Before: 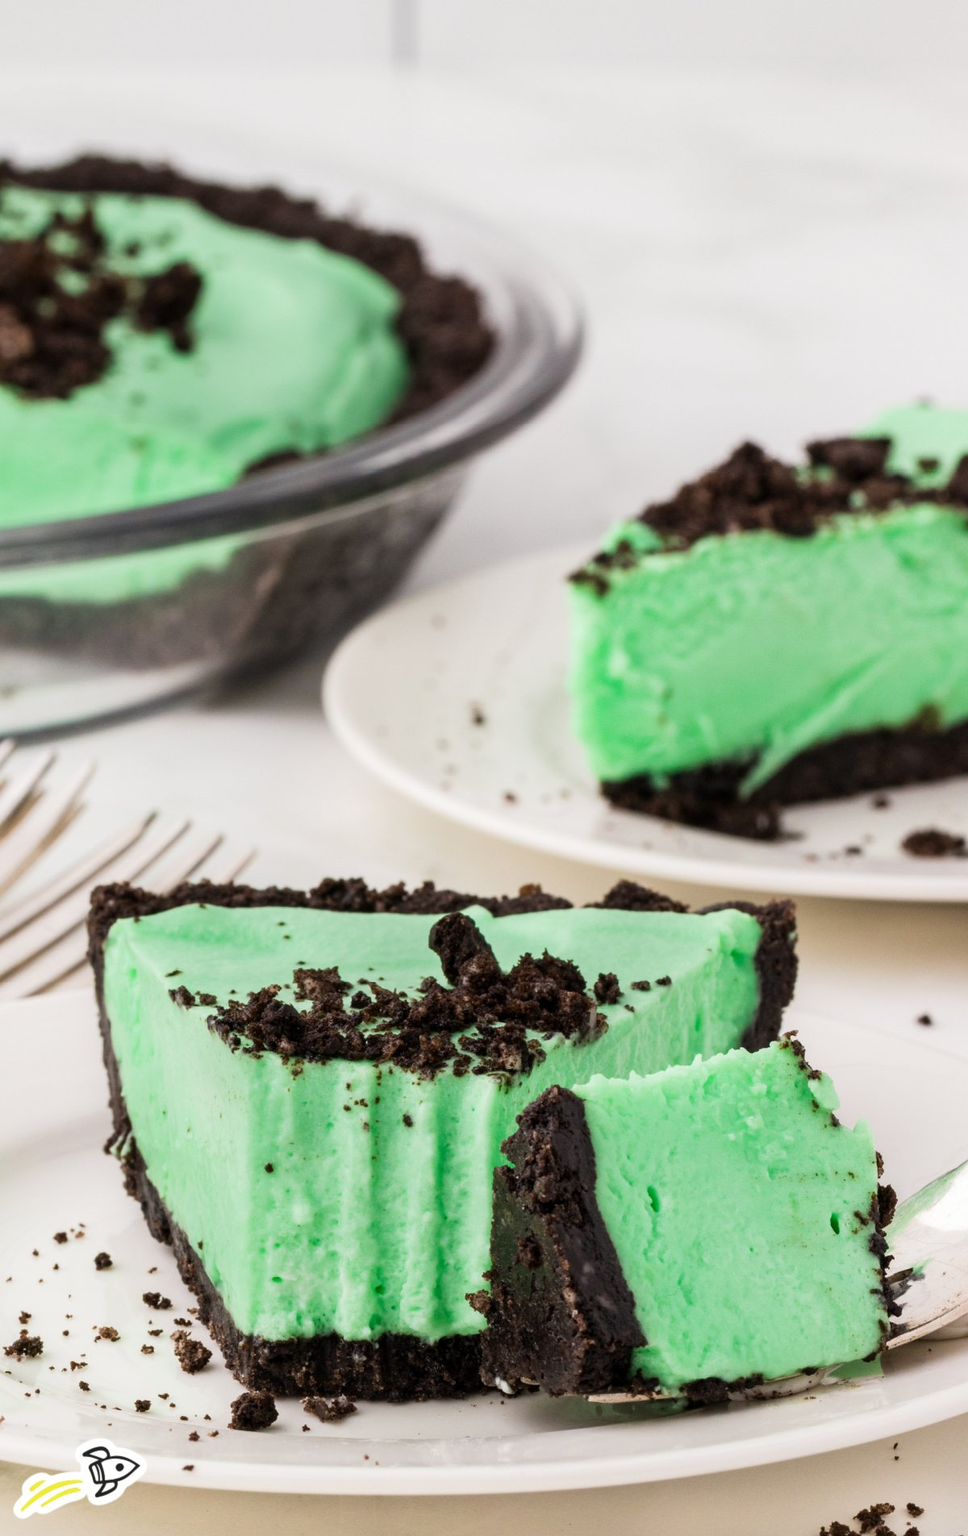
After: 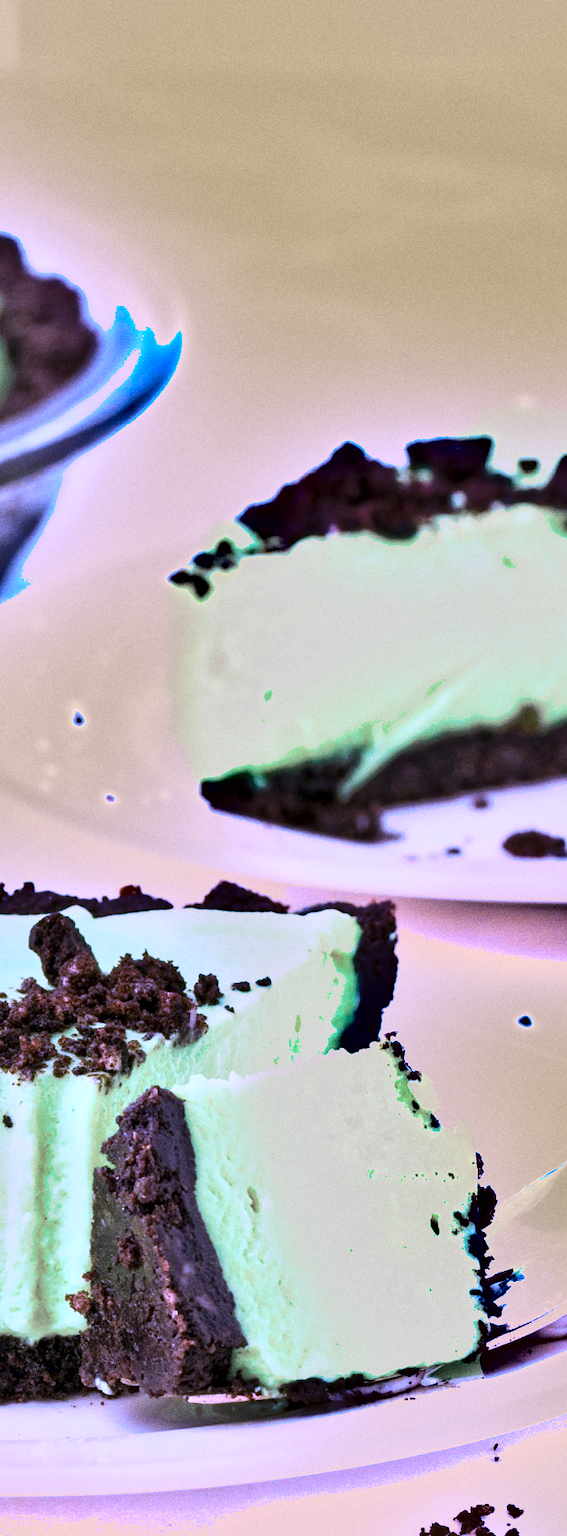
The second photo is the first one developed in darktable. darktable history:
white balance: red 0.98, blue 1.61
exposure: black level correction 0, exposure 1.3 EV, compensate exposure bias true, compensate highlight preservation false
global tonemap: drago (1, 100), detail 1
color zones: curves: ch1 [(0.29, 0.492) (0.373, 0.185) (0.509, 0.481)]; ch2 [(0.25, 0.462) (0.749, 0.457)], mix 40.67%
crop: left 41.402%
color correction: highlights a* 2.72, highlights b* 22.8
grain: coarseness 0.09 ISO
shadows and highlights: soften with gaussian
